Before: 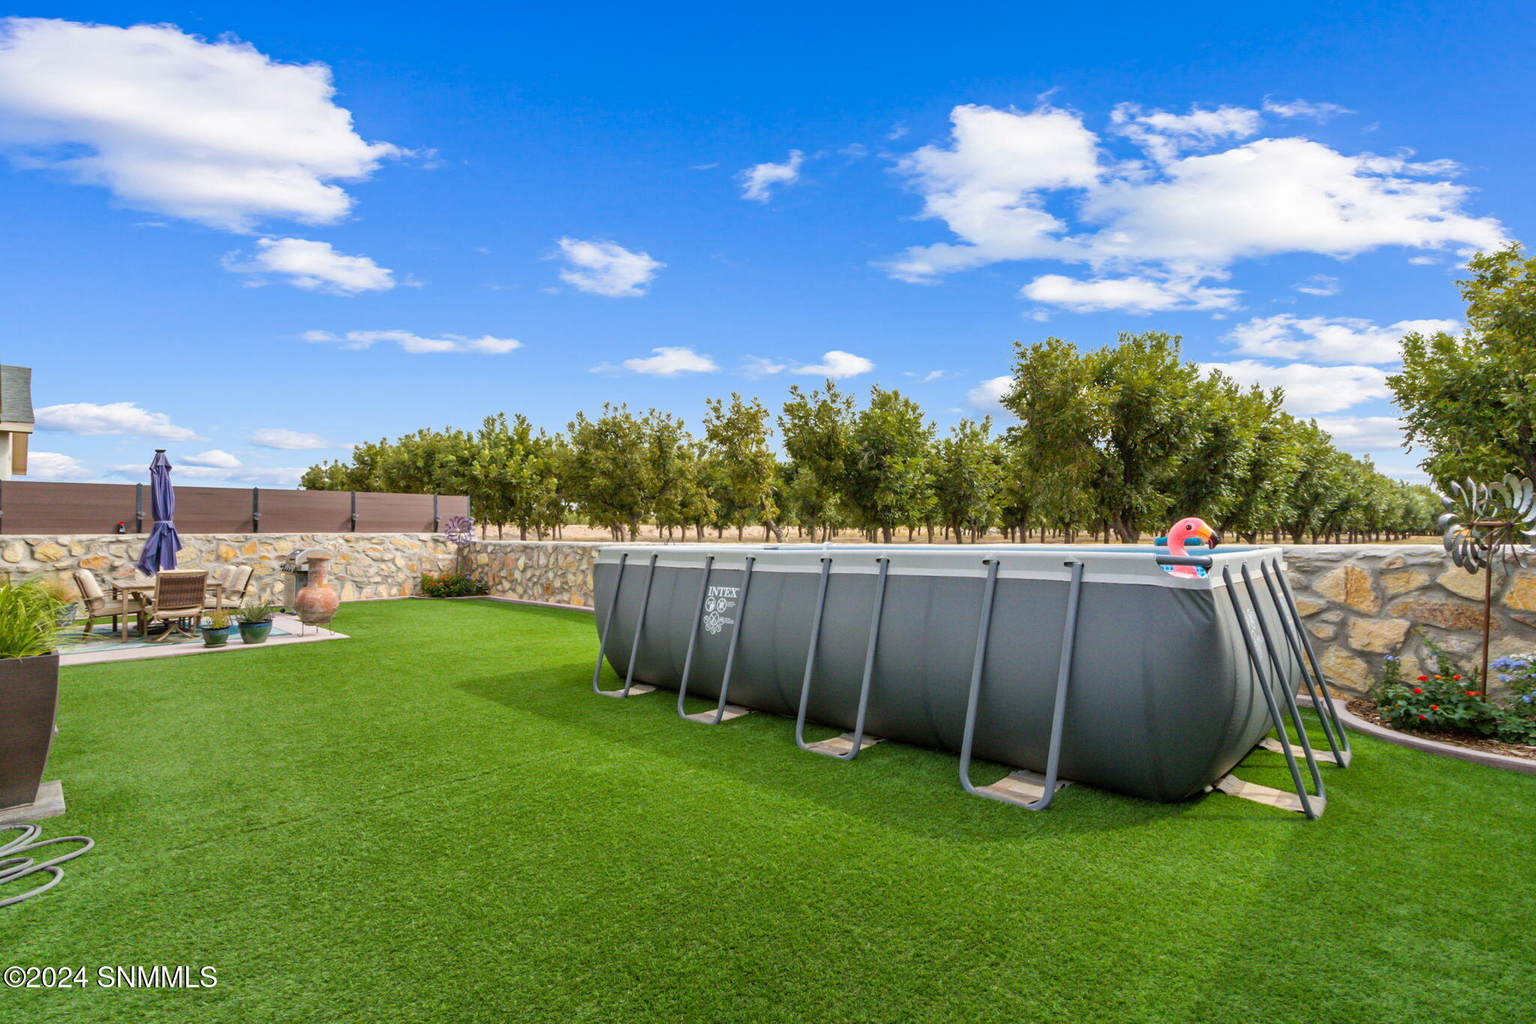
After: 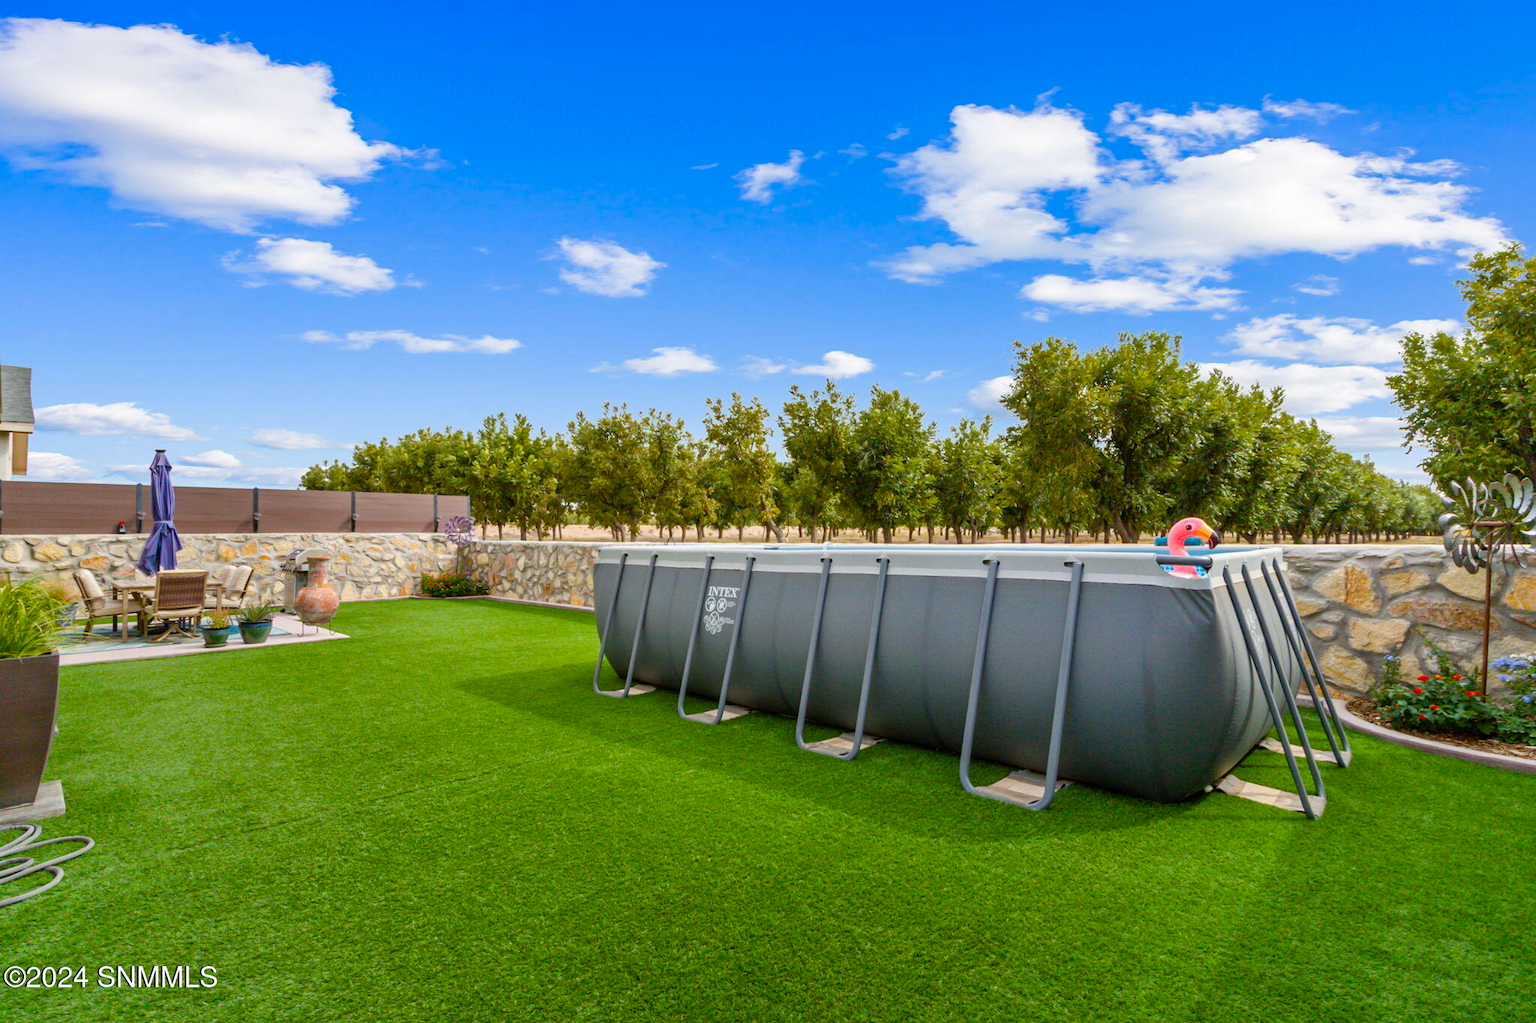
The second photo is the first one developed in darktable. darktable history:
vibrance: on, module defaults
color balance rgb: perceptual saturation grading › global saturation 20%, perceptual saturation grading › highlights -25%, perceptual saturation grading › shadows 25%
